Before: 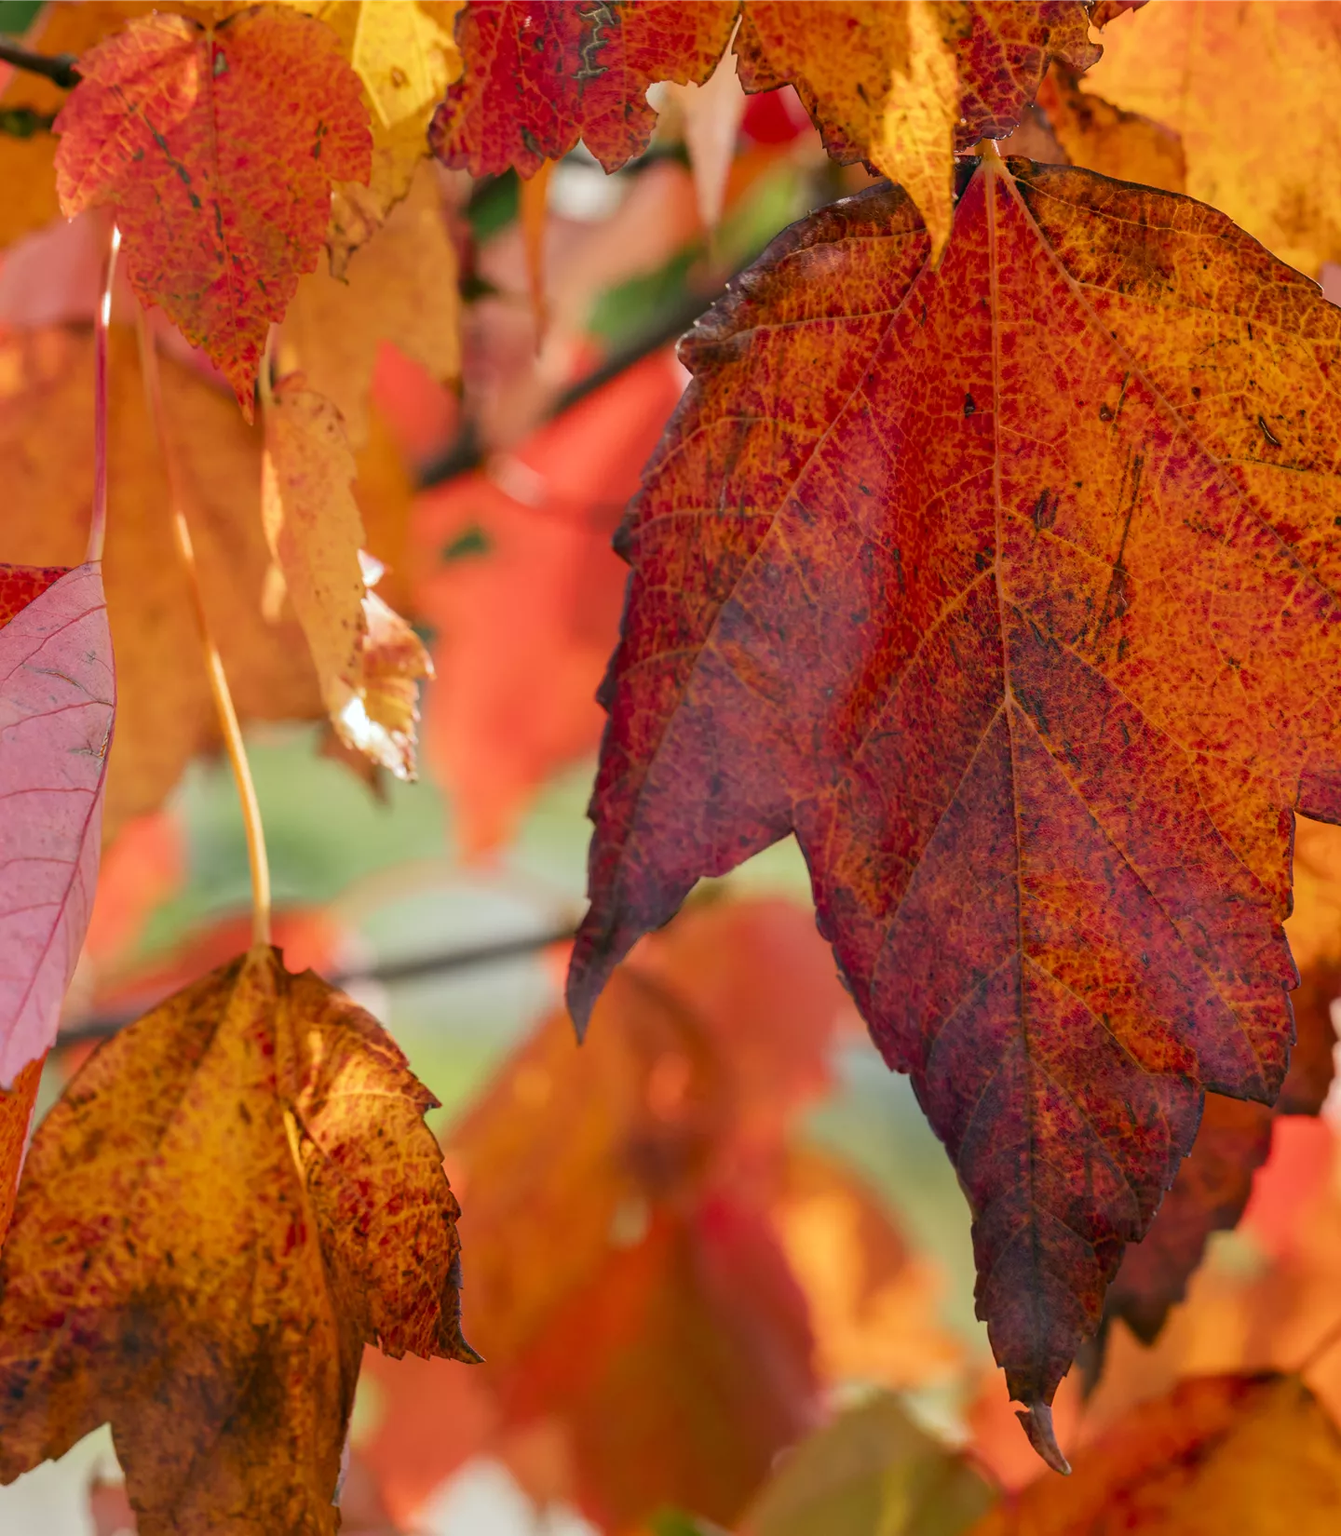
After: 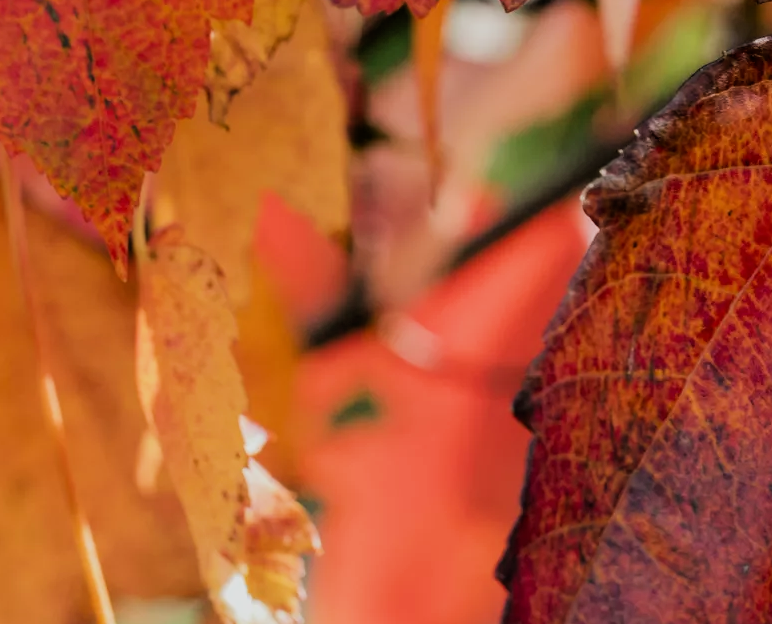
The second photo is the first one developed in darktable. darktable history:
rgb levels: preserve colors max RGB
crop: left 10.121%, top 10.631%, right 36.218%, bottom 51.526%
filmic rgb: black relative exposure -5 EV, hardness 2.88, contrast 1.2, highlights saturation mix -30%
